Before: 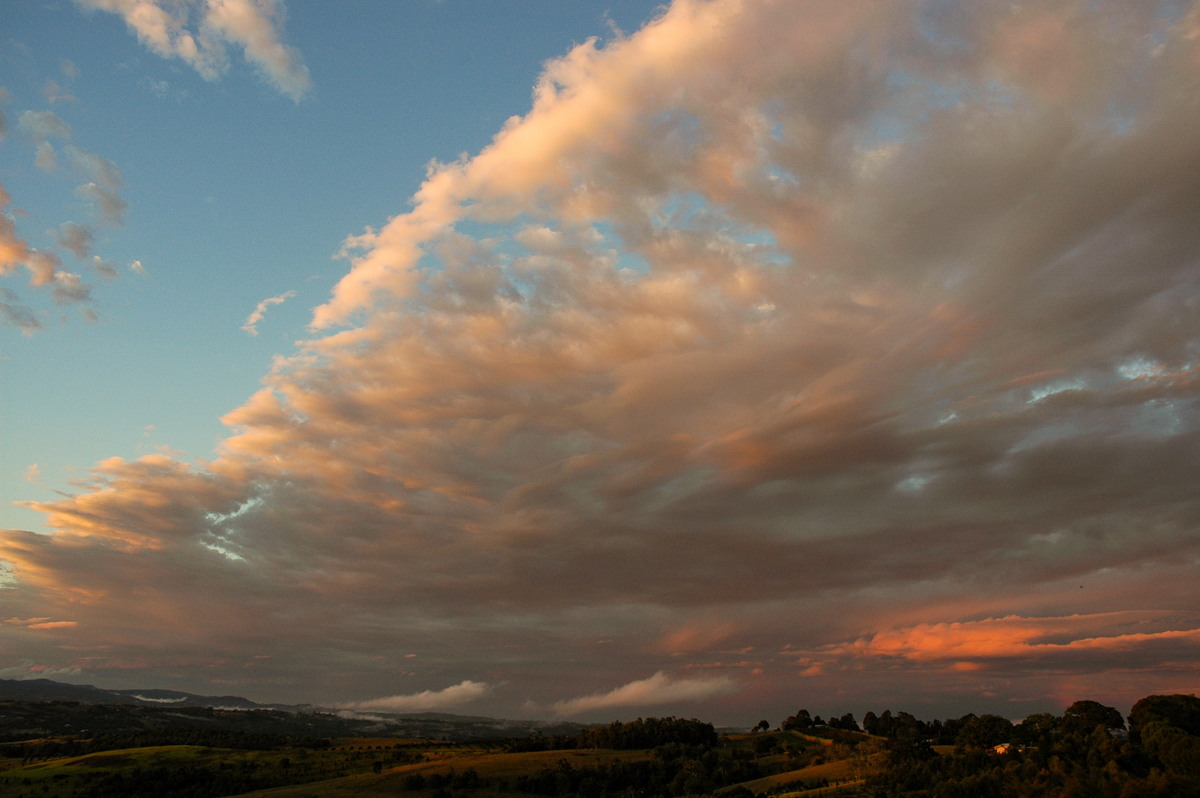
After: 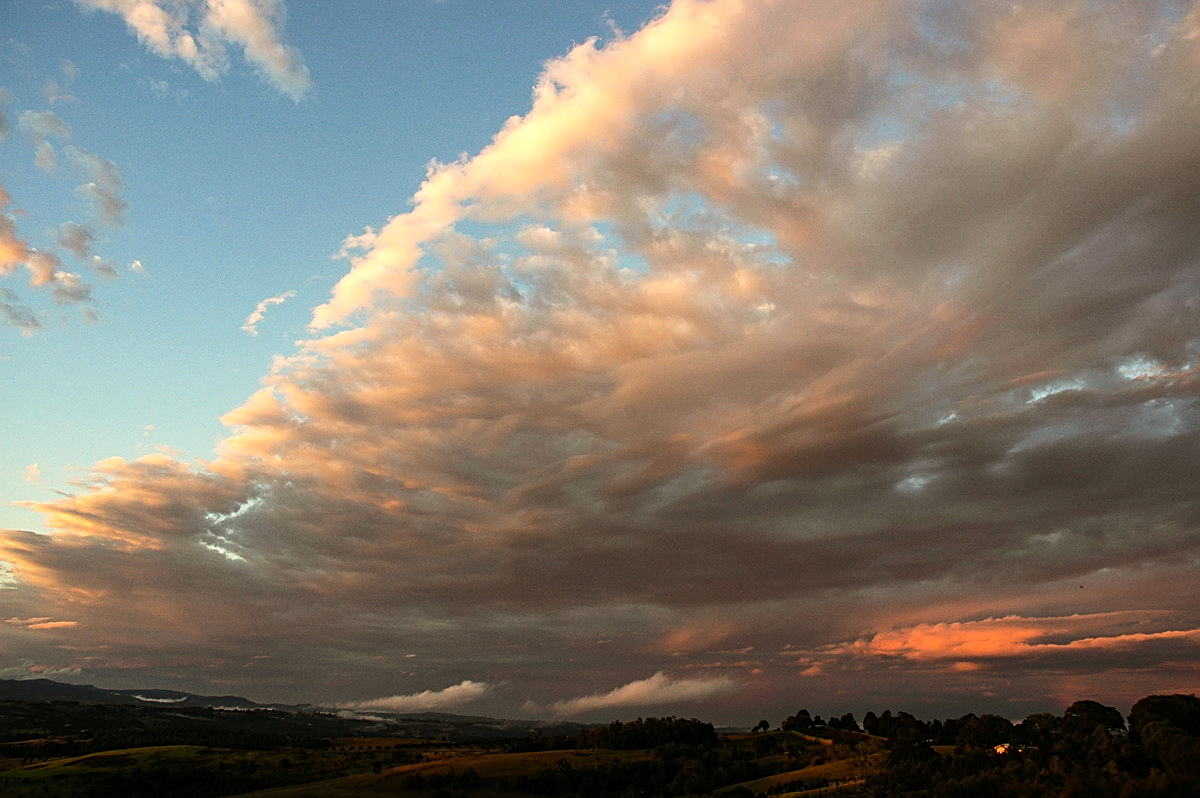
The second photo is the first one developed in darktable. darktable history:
shadows and highlights: radius 334.58, shadows 64.13, highlights 5.73, compress 87.95%, soften with gaussian
tone equalizer: -8 EV -0.757 EV, -7 EV -0.7 EV, -6 EV -0.582 EV, -5 EV -0.416 EV, -3 EV 0.405 EV, -2 EV 0.6 EV, -1 EV 0.677 EV, +0 EV 0.765 EV, edges refinement/feathering 500, mask exposure compensation -1.57 EV, preserve details no
sharpen: on, module defaults
